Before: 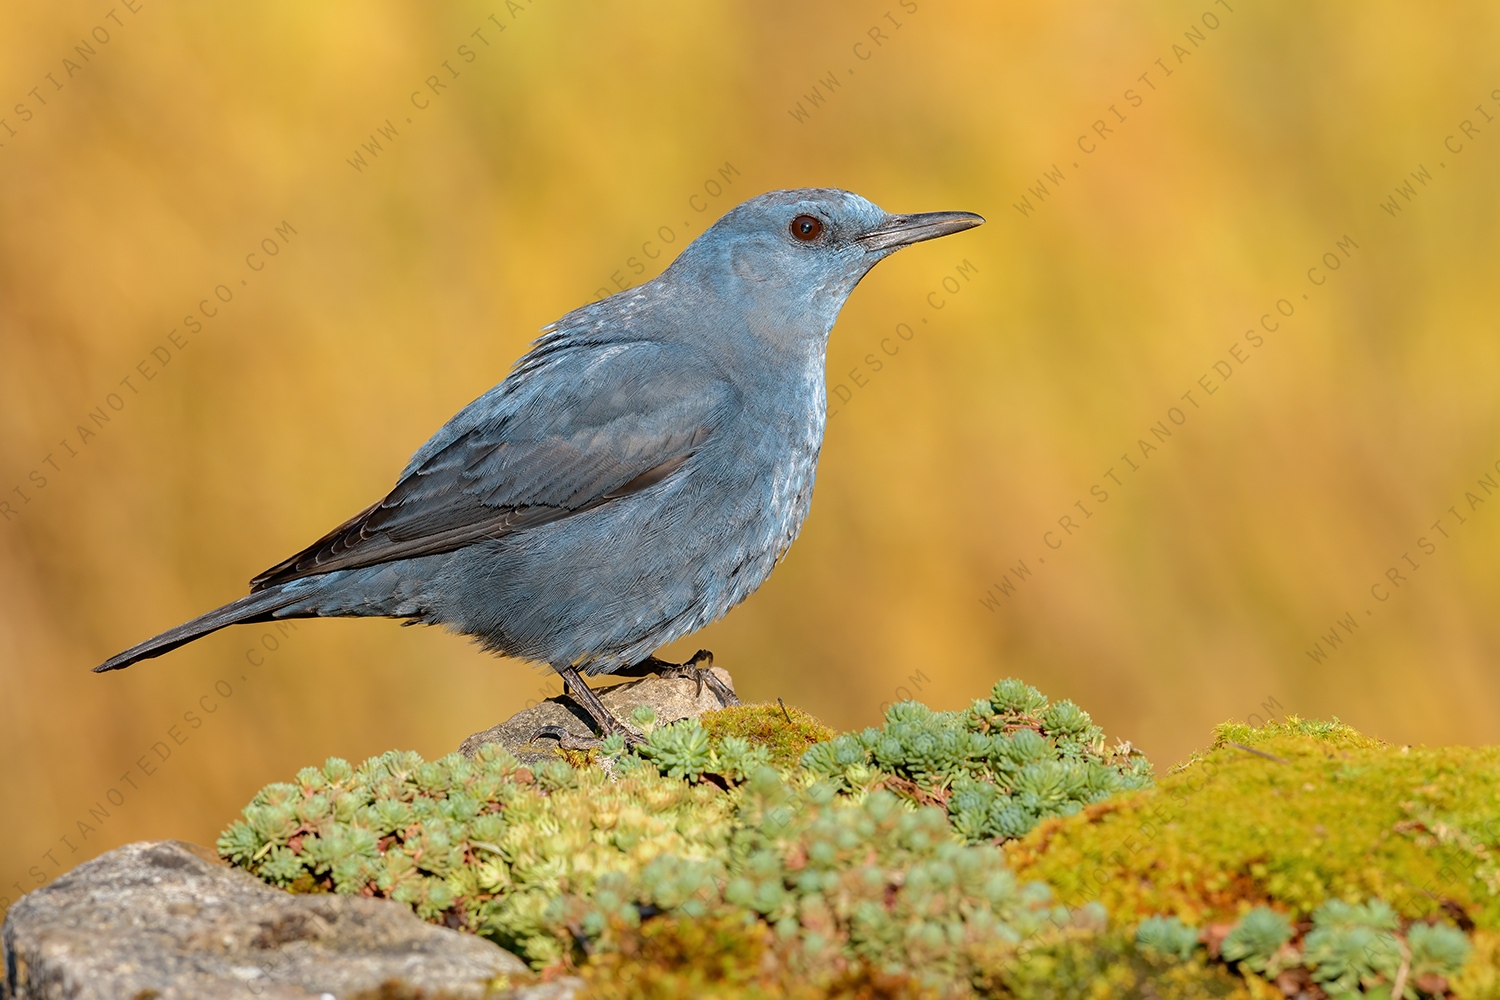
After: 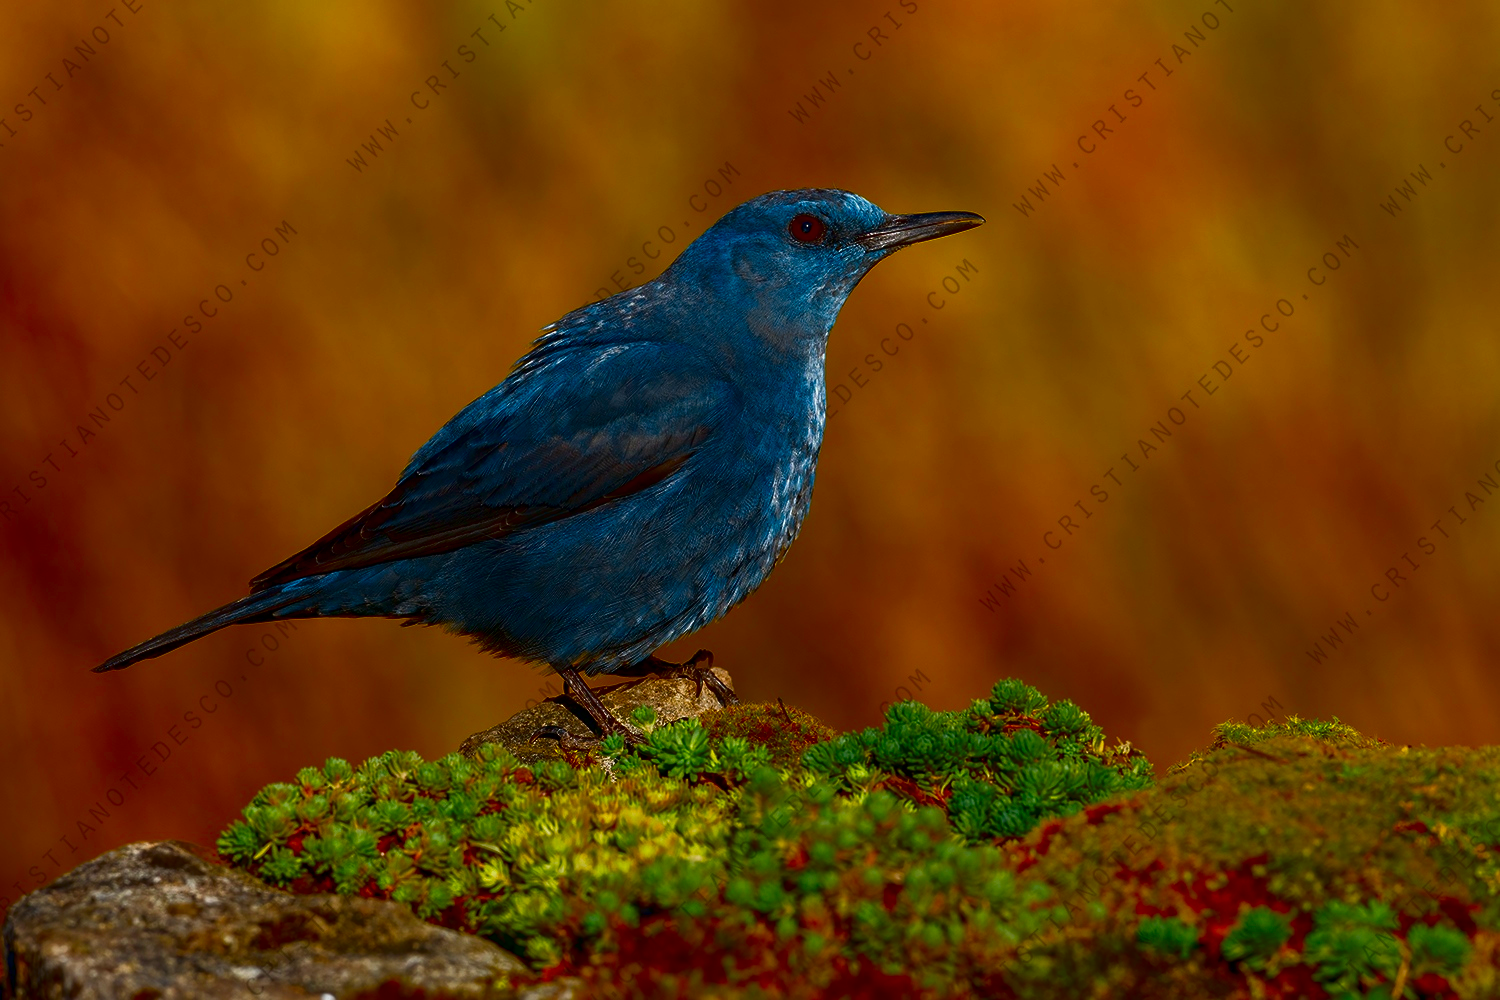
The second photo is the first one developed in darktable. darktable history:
contrast brightness saturation: brightness -0.984, saturation 0.982
